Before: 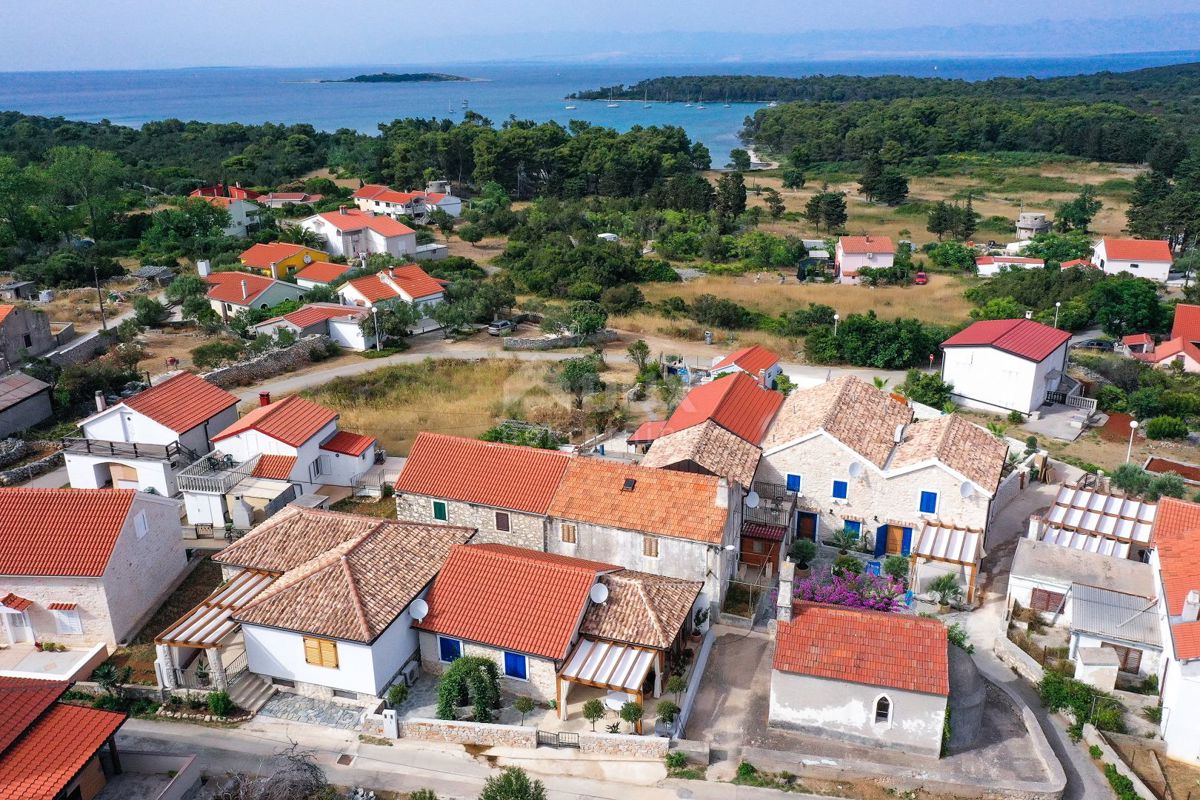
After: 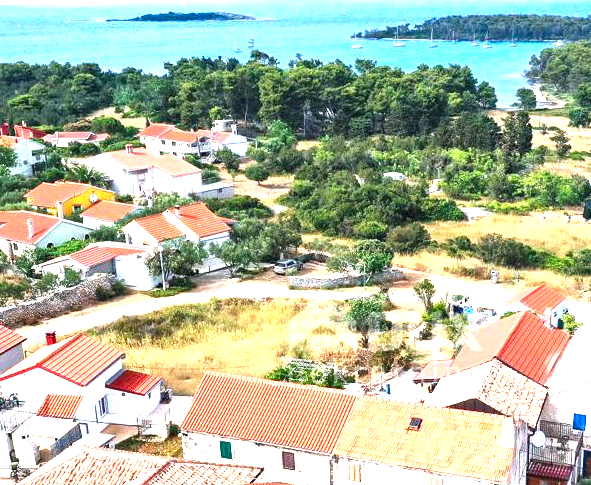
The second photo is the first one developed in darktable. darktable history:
exposure: black level correction 0, exposure 1.959 EV, compensate highlight preservation false
crop: left 17.91%, top 7.655%, right 32.761%, bottom 31.654%
shadows and highlights: shadows 75.43, highlights -26.45, soften with gaussian
local contrast: highlights 105%, shadows 98%, detail 120%, midtone range 0.2
